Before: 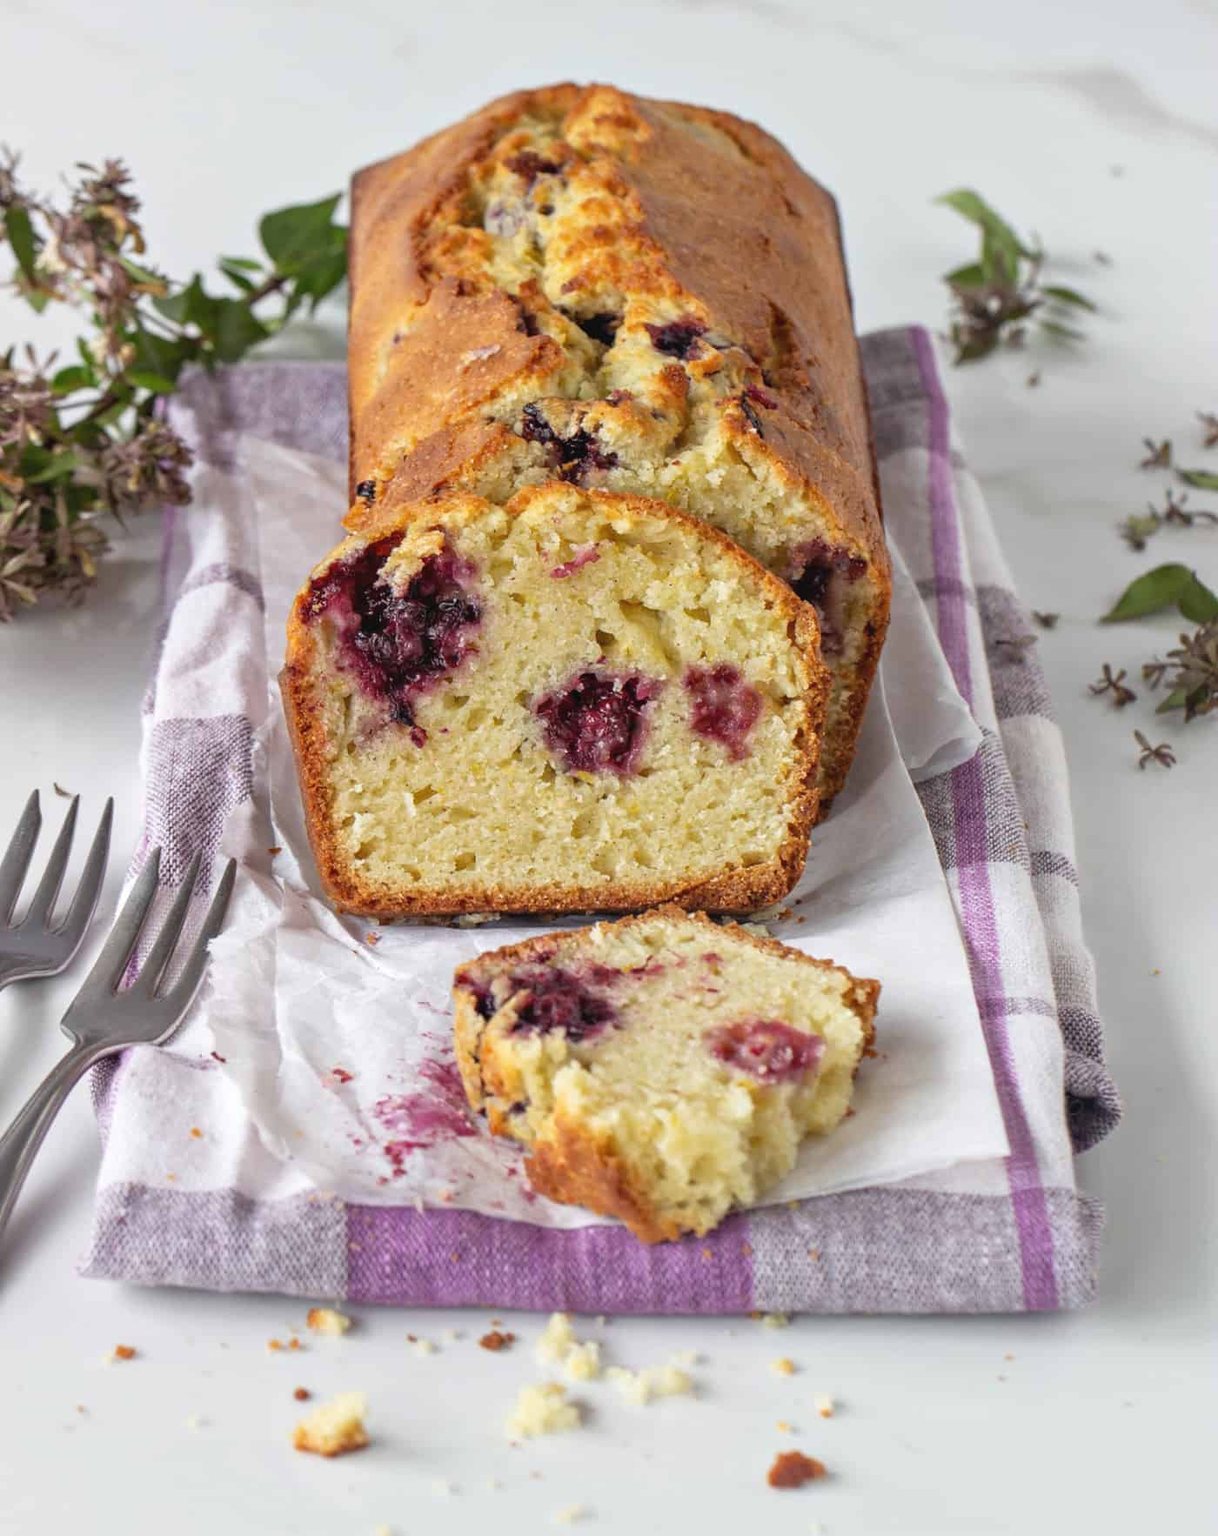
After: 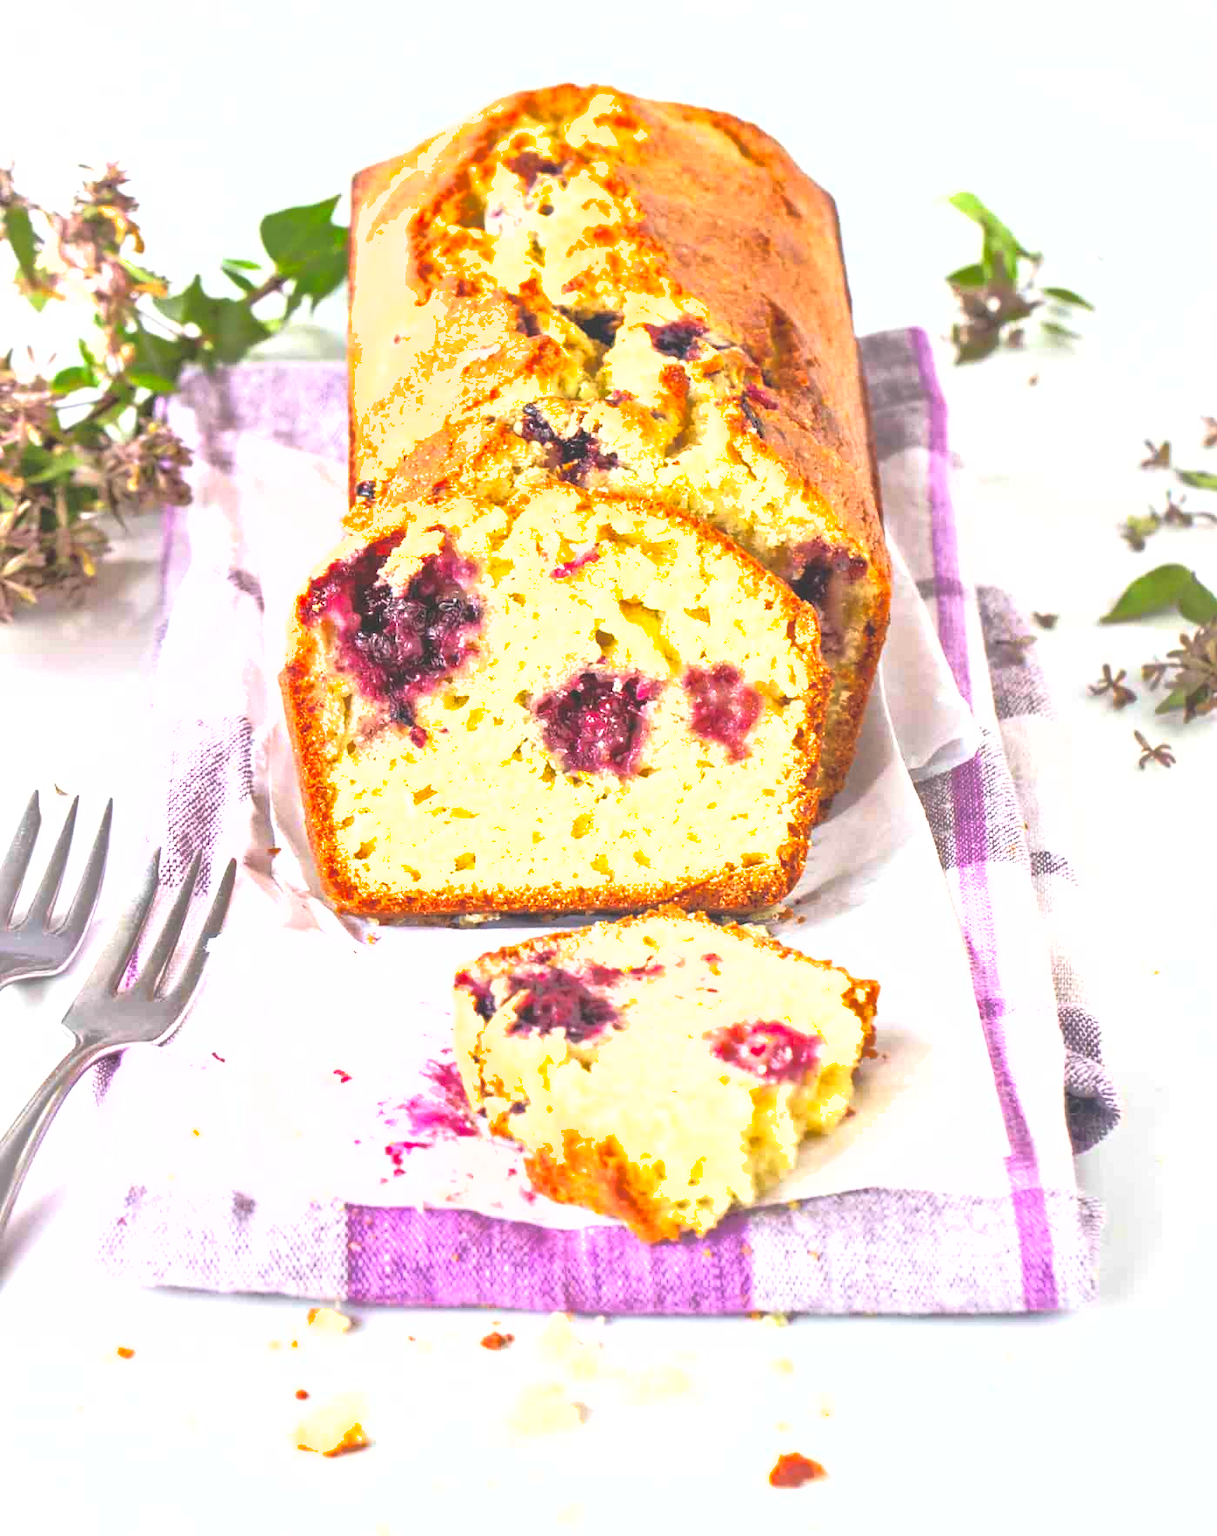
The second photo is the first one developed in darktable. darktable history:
shadows and highlights: on, module defaults
contrast brightness saturation: contrast 0.196, brightness 0.164, saturation 0.221
exposure: black level correction -0.005, exposure 1.002 EV, compensate highlight preservation false
tone equalizer: -8 EV -0.412 EV, -7 EV -0.385 EV, -6 EV -0.327 EV, -5 EV -0.232 EV, -3 EV 0.205 EV, -2 EV 0.349 EV, -1 EV 0.401 EV, +0 EV 0.44 EV
